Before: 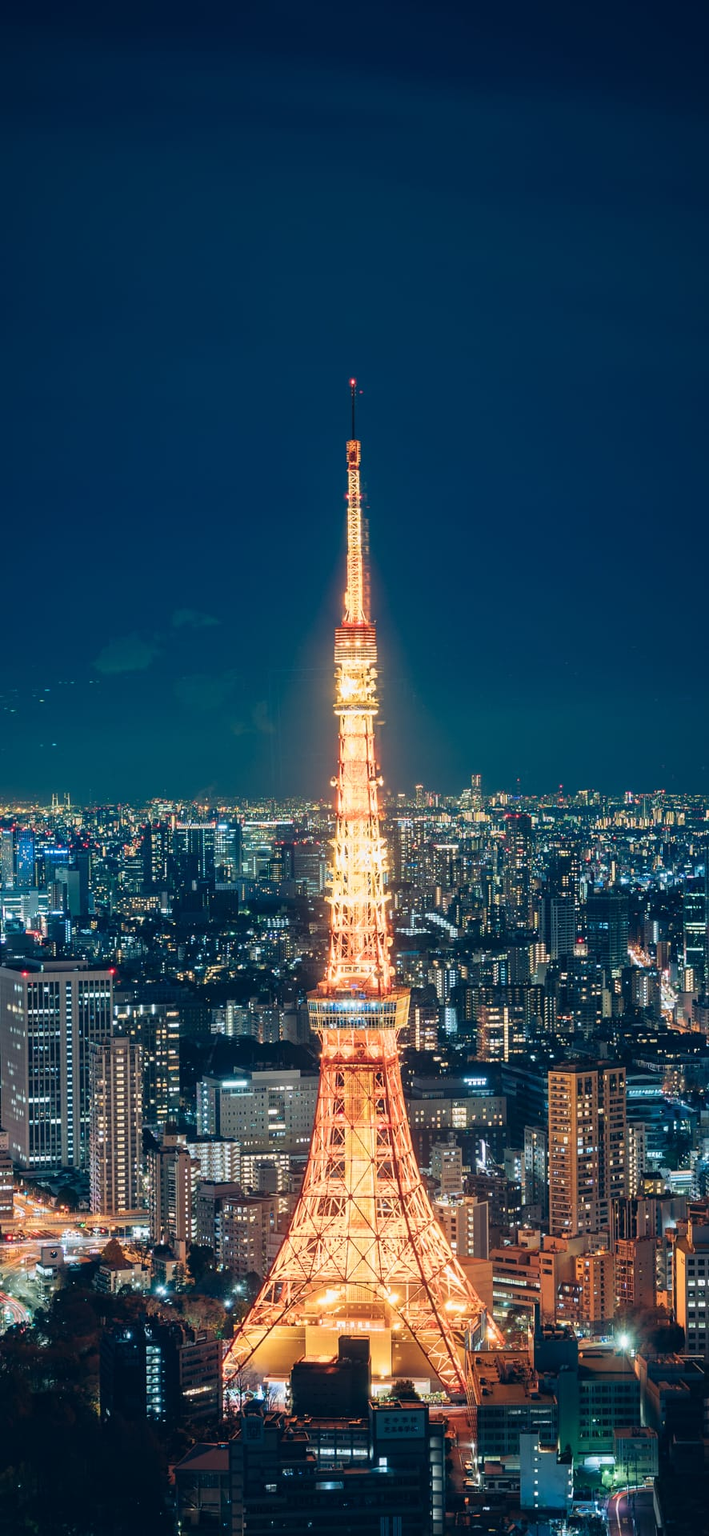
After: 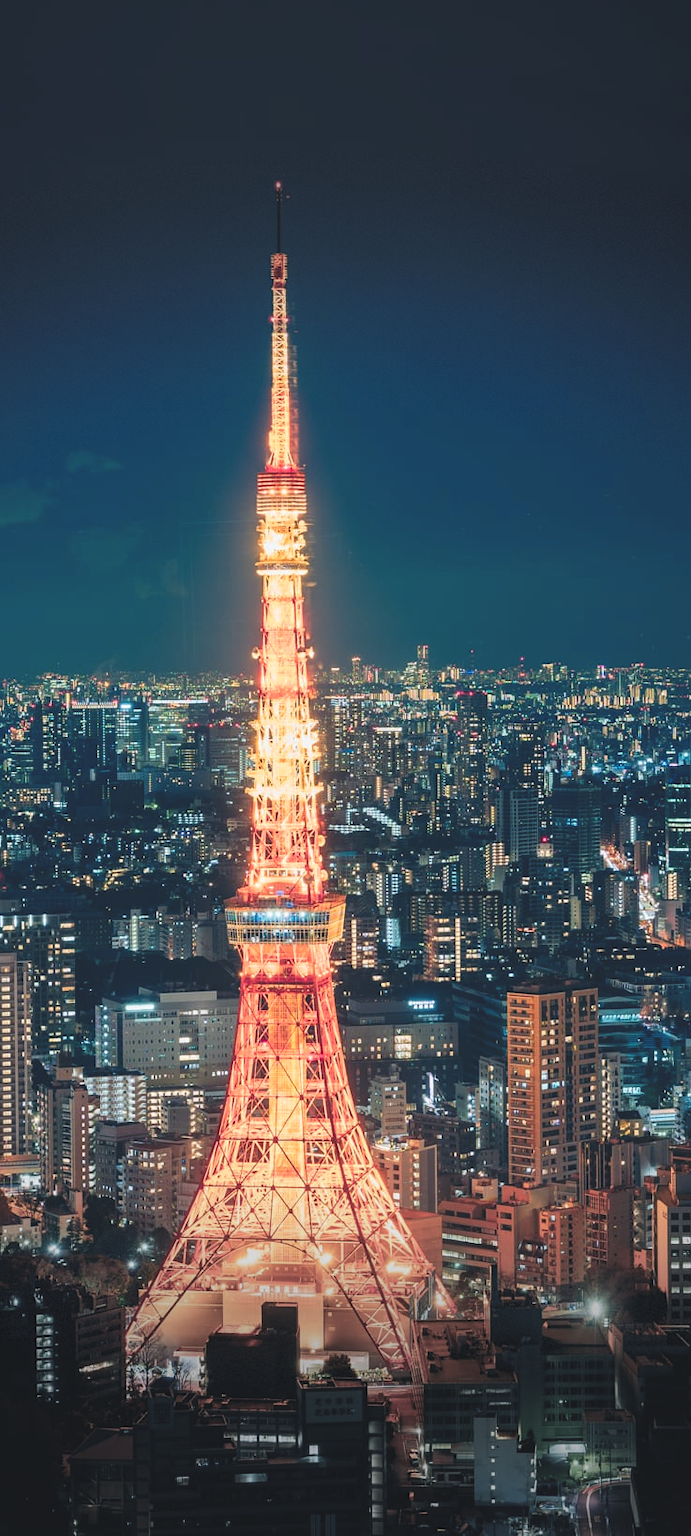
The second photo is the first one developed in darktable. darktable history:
exposure: black level correction -0.015, compensate highlight preservation false
vignetting: fall-off start 70.65%, width/height ratio 1.334, dithering 8-bit output
color zones: curves: ch1 [(0.239, 0.552) (0.75, 0.5)]; ch2 [(0.25, 0.462) (0.749, 0.457)], mix 25.66%
crop: left 16.365%, top 14.591%
